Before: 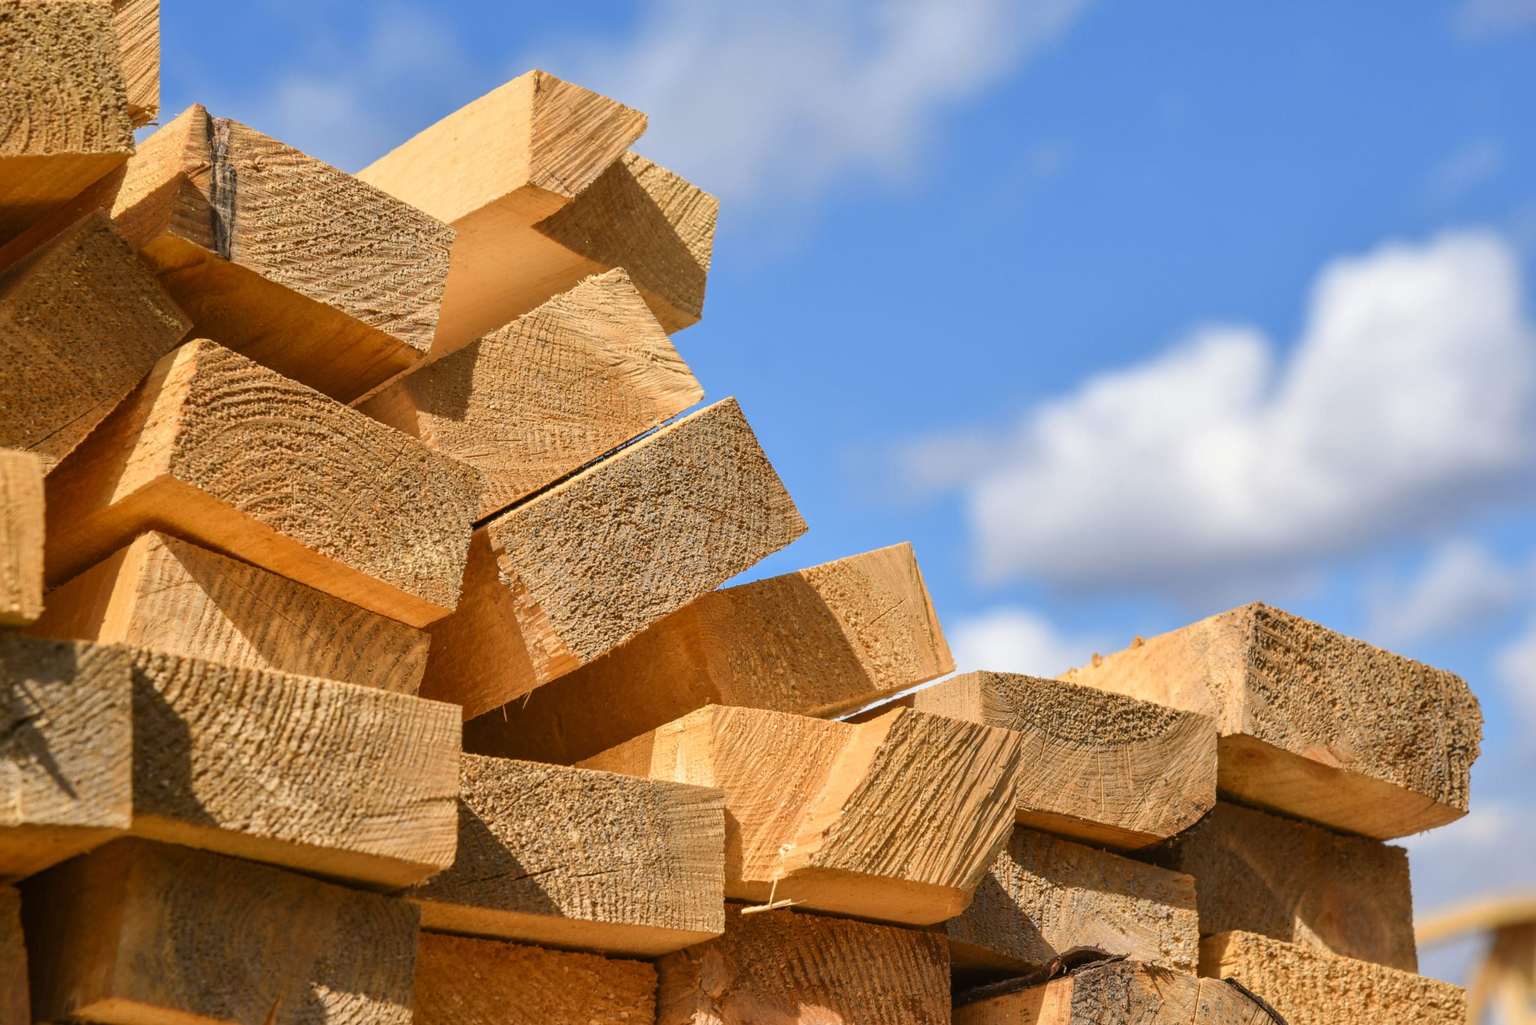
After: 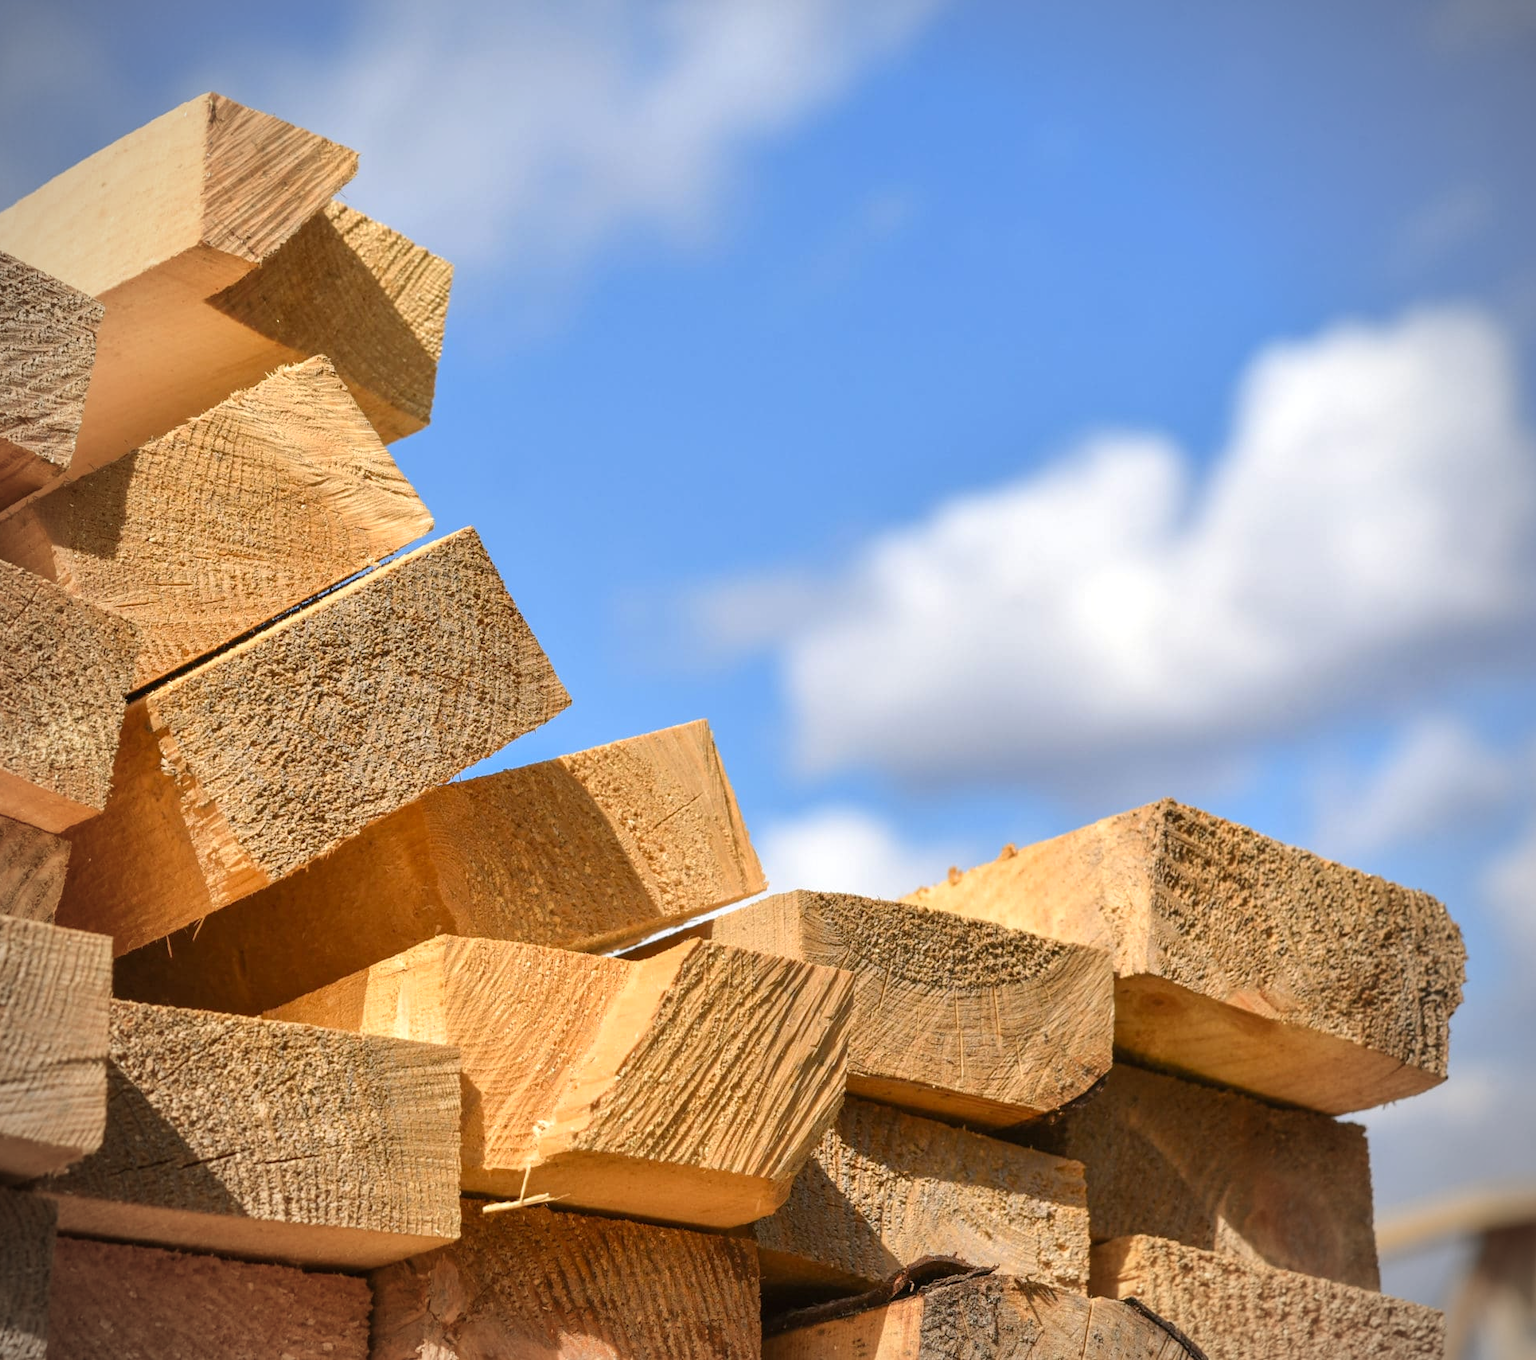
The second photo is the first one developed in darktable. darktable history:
crop and rotate: left 24.6%
levels: levels [0, 0.476, 0.951]
vignetting: on, module defaults
